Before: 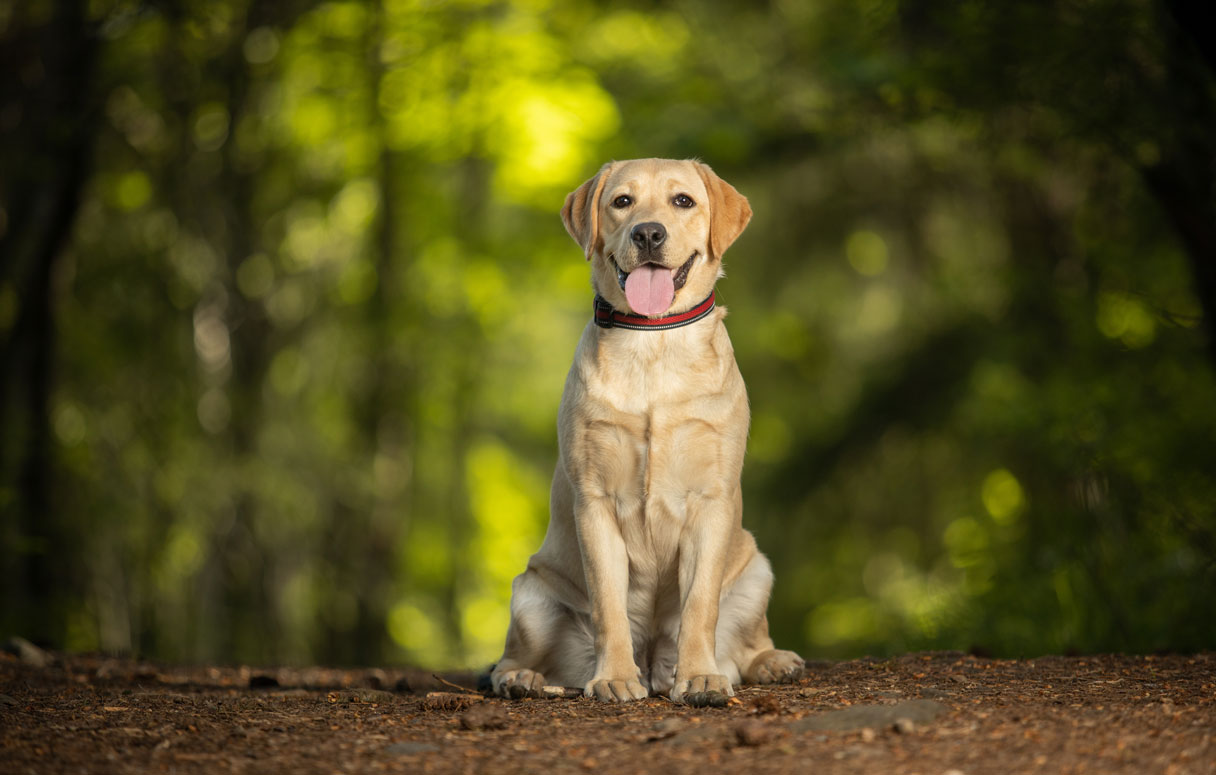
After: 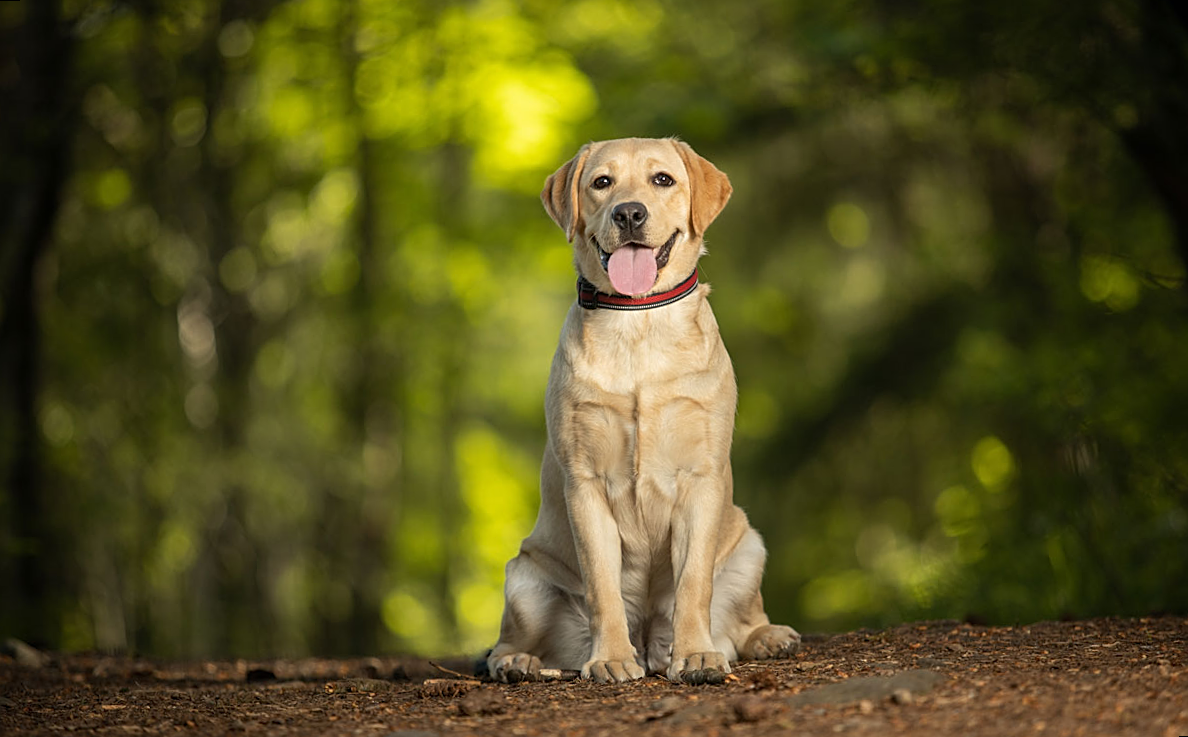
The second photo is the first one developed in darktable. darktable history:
rotate and perspective: rotation -2°, crop left 0.022, crop right 0.978, crop top 0.049, crop bottom 0.951
sharpen: on, module defaults
